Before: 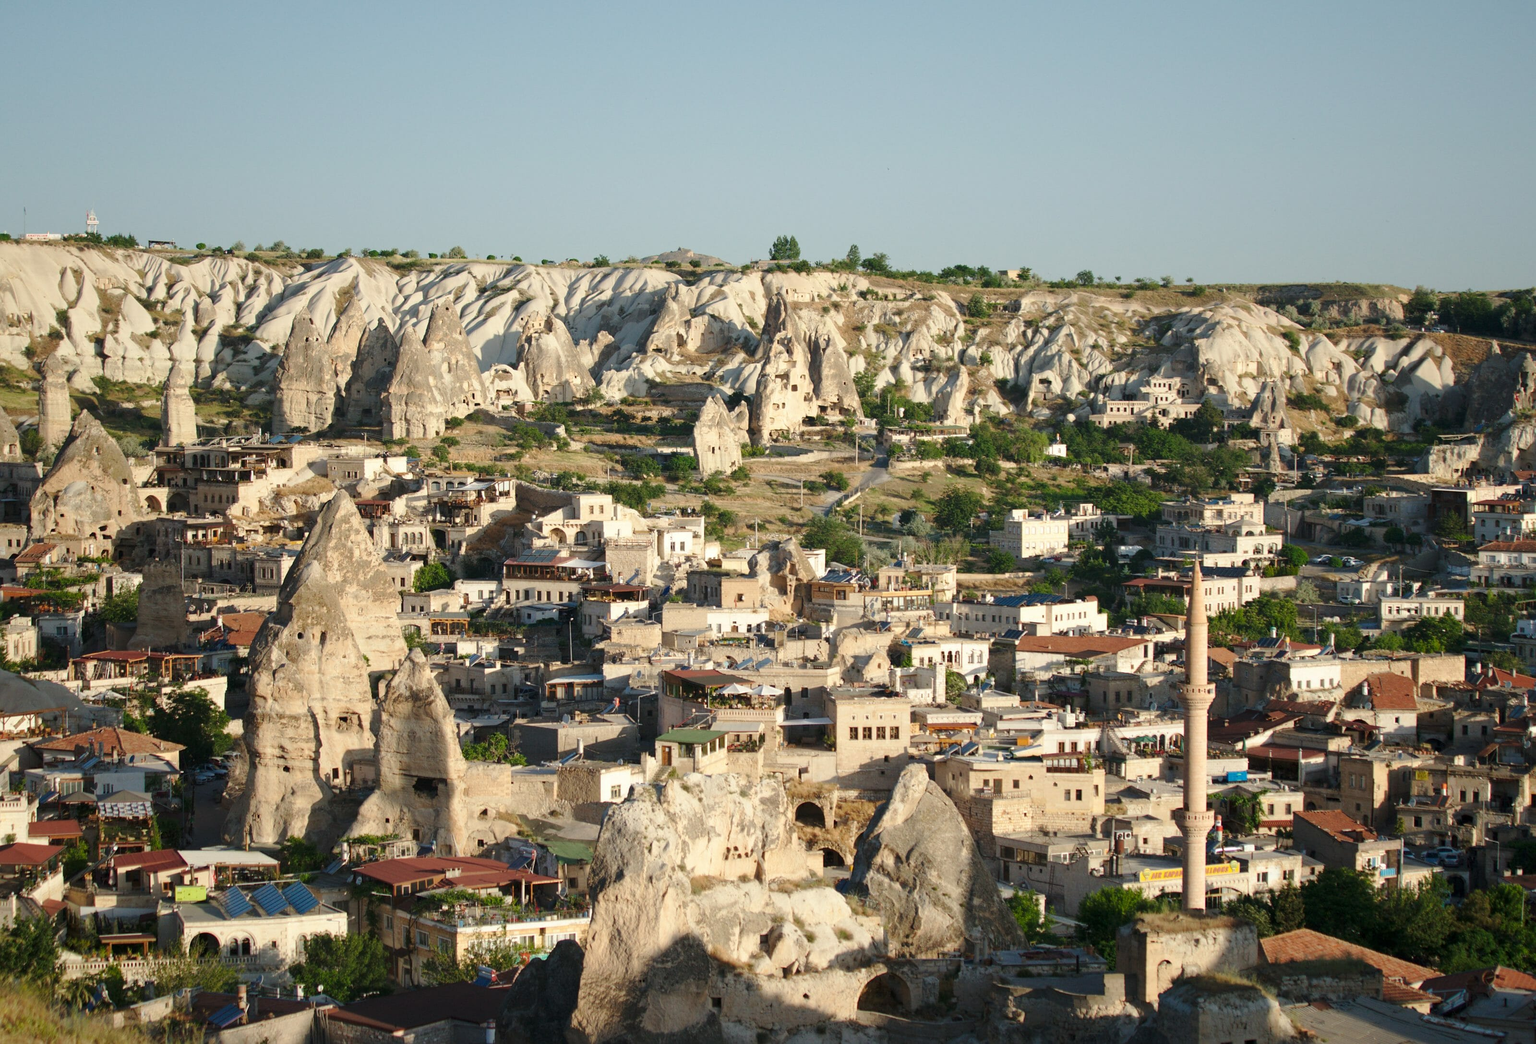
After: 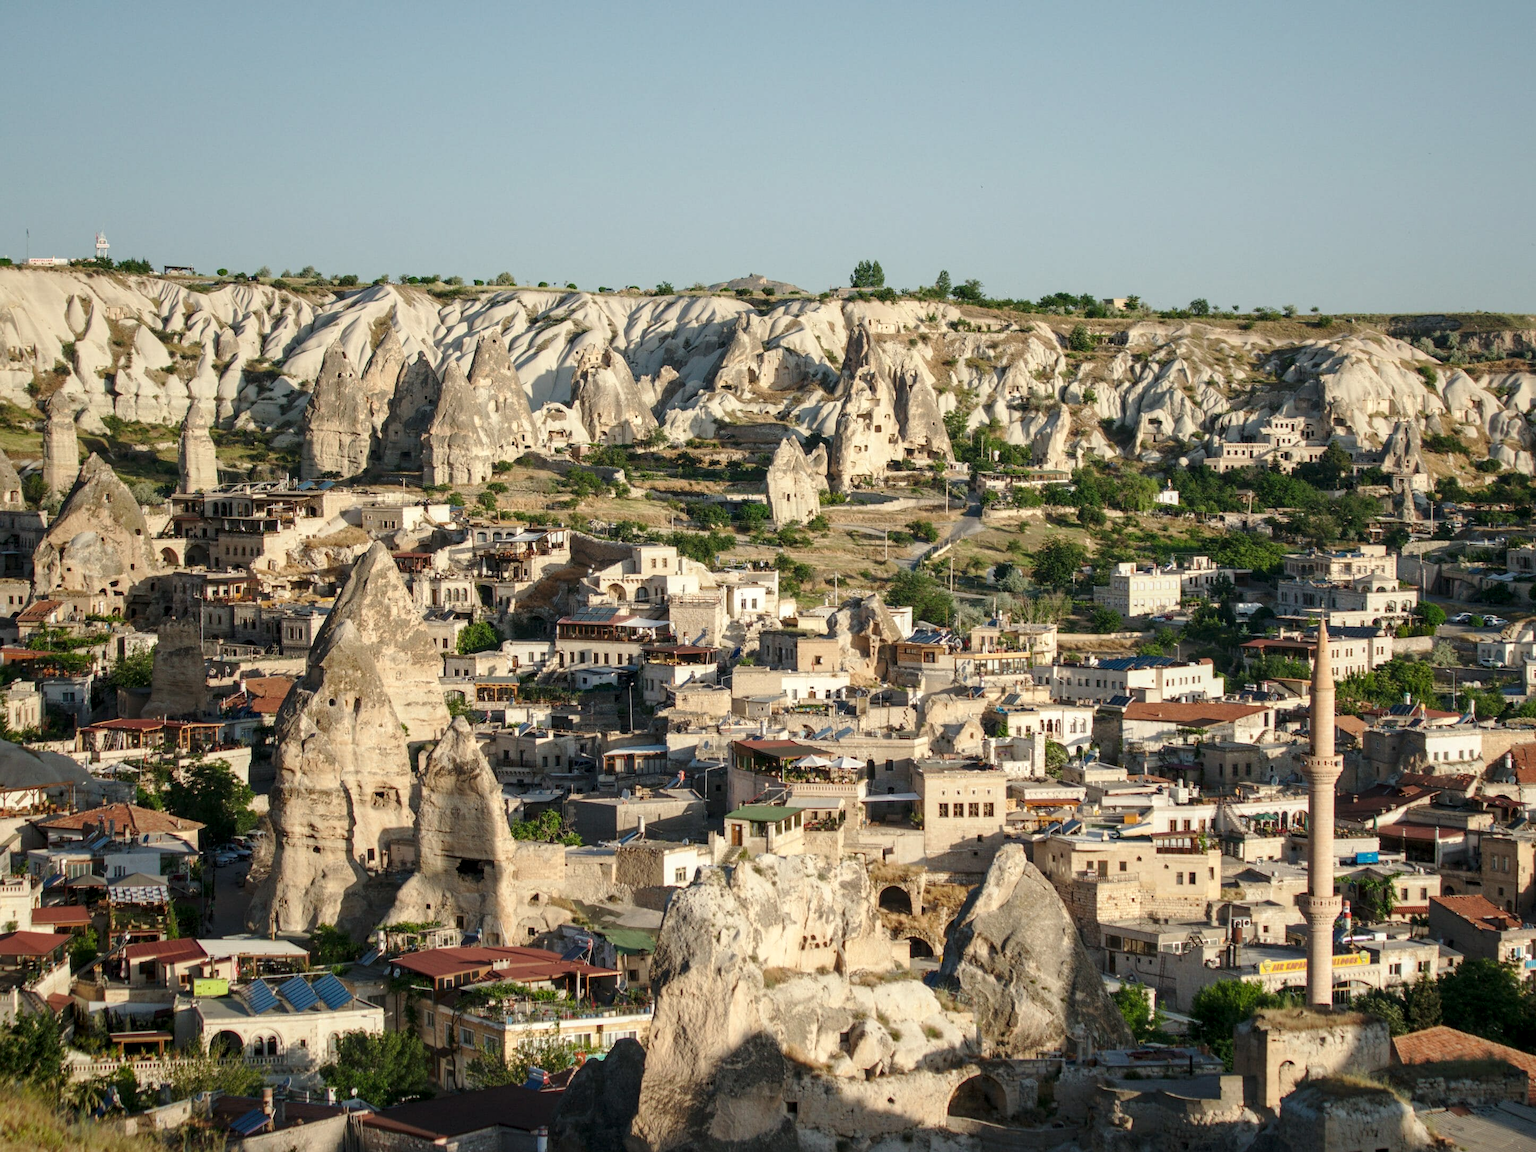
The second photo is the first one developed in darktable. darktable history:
exposure: exposure -0.053 EV, compensate highlight preservation false
crop: right 9.478%, bottom 0.024%
local contrast: detail 130%
